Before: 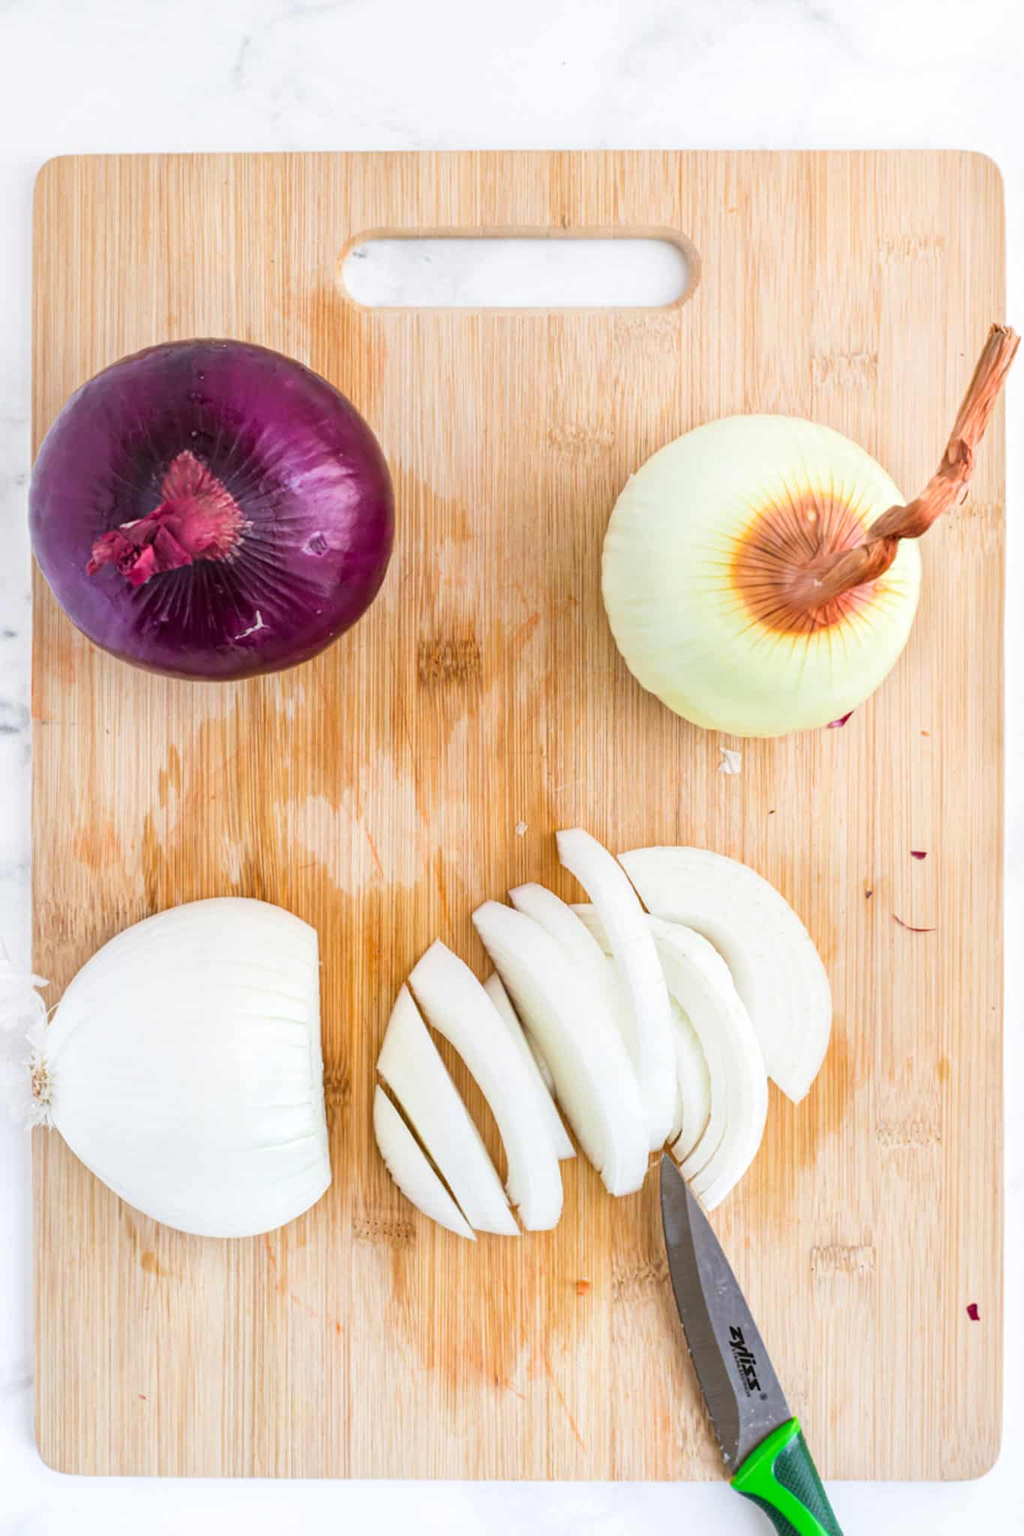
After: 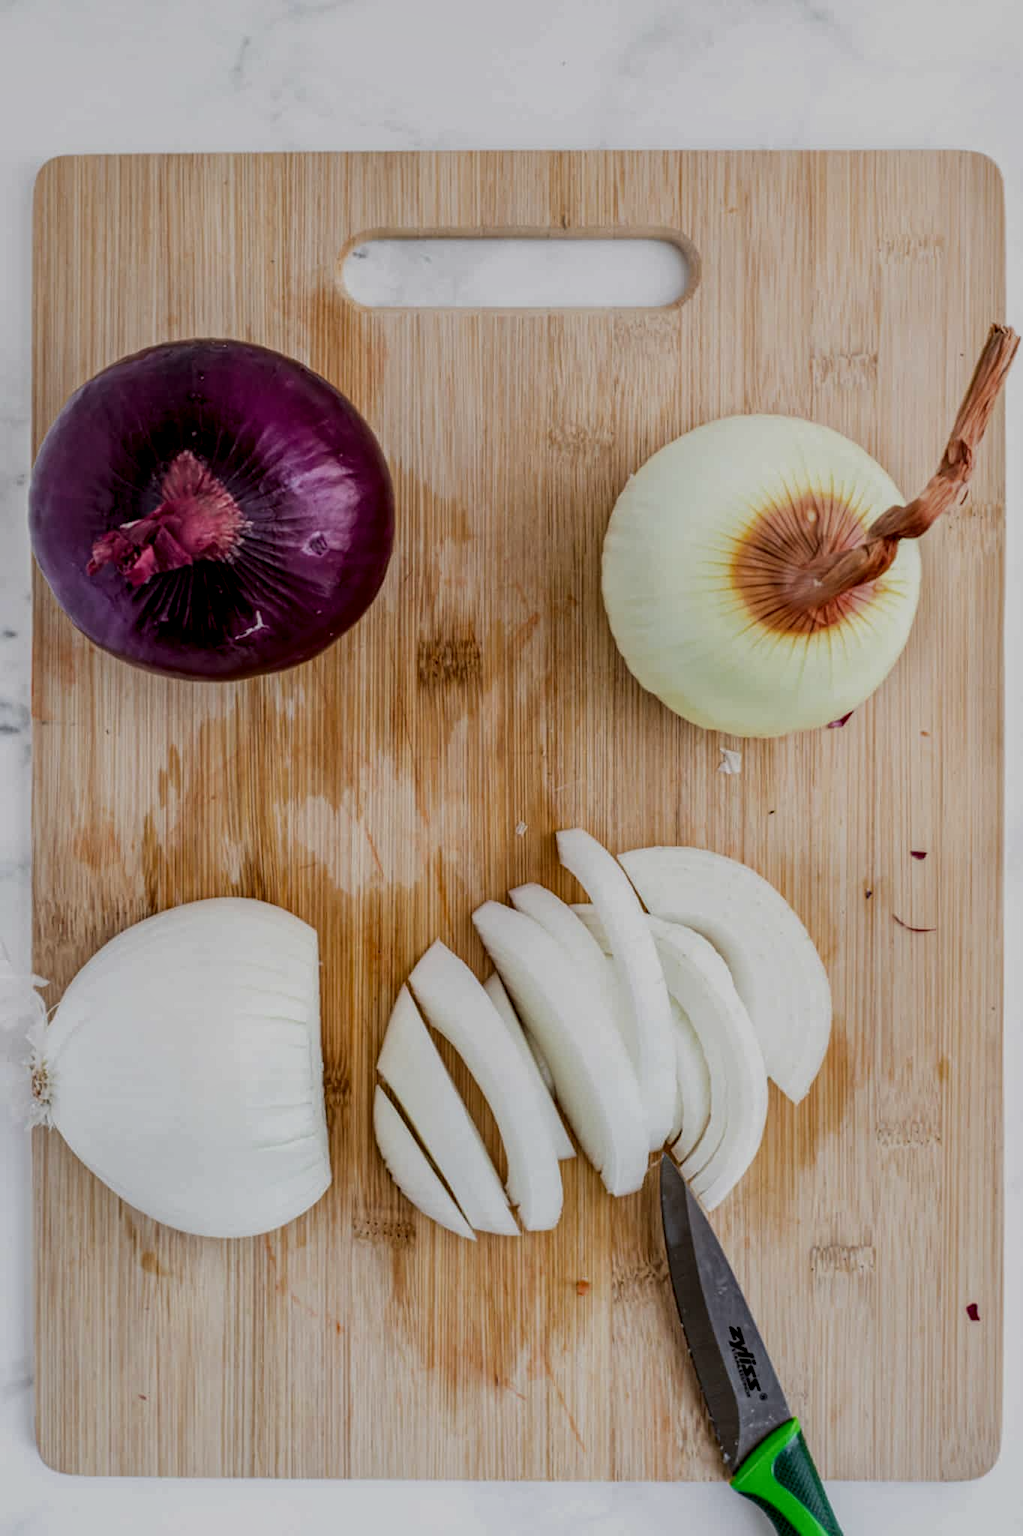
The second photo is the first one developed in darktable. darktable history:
exposure: exposure -0.981 EV, compensate highlight preservation false
local contrast: detail 156%
contrast brightness saturation: saturation -0.047
